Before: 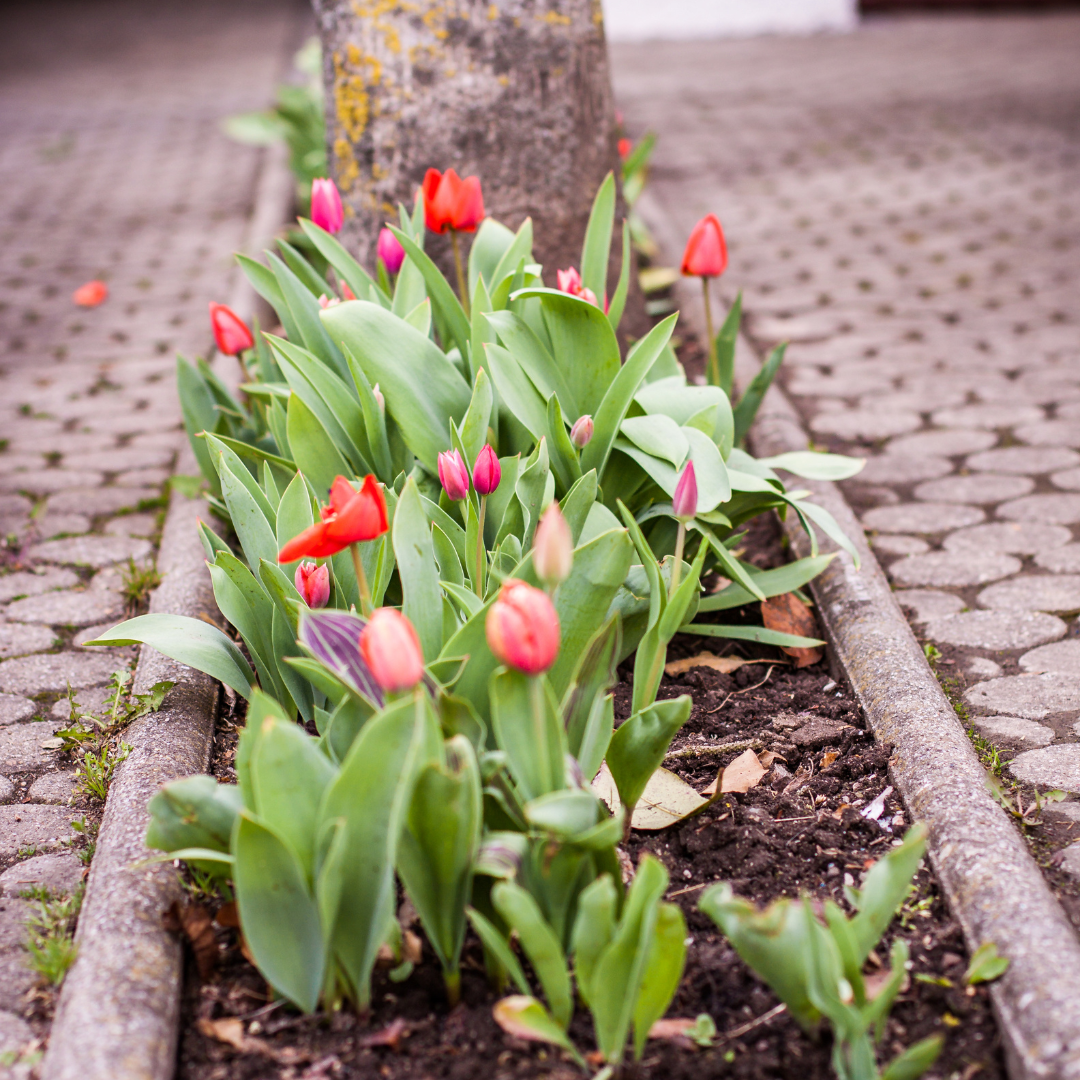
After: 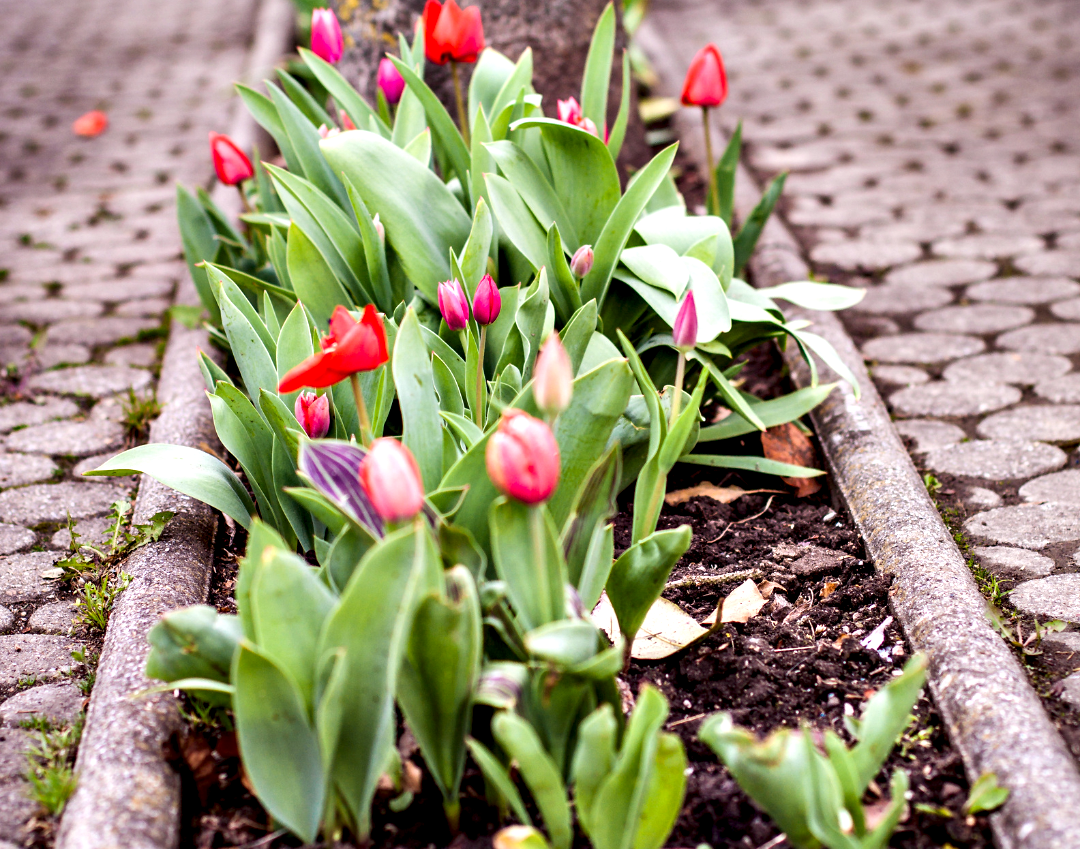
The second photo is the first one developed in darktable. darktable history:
contrast equalizer: y [[0.6 ×6], [0.55 ×6], [0 ×6], [0 ×6], [0 ×6]]
crop and rotate: top 15.783%, bottom 5.518%
